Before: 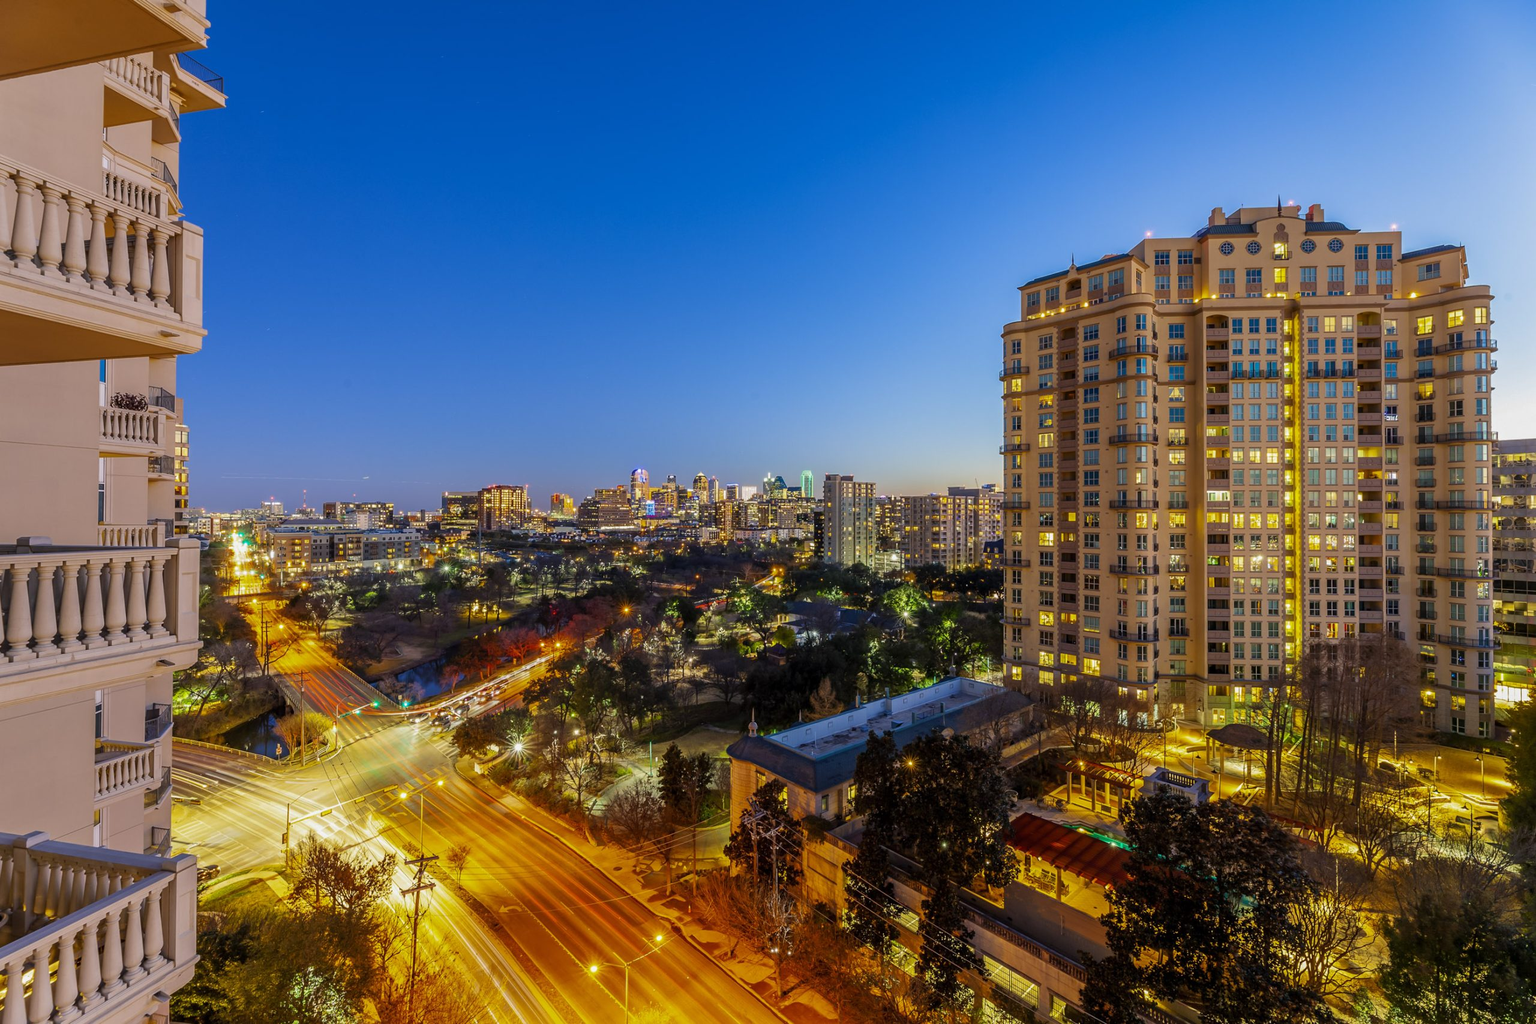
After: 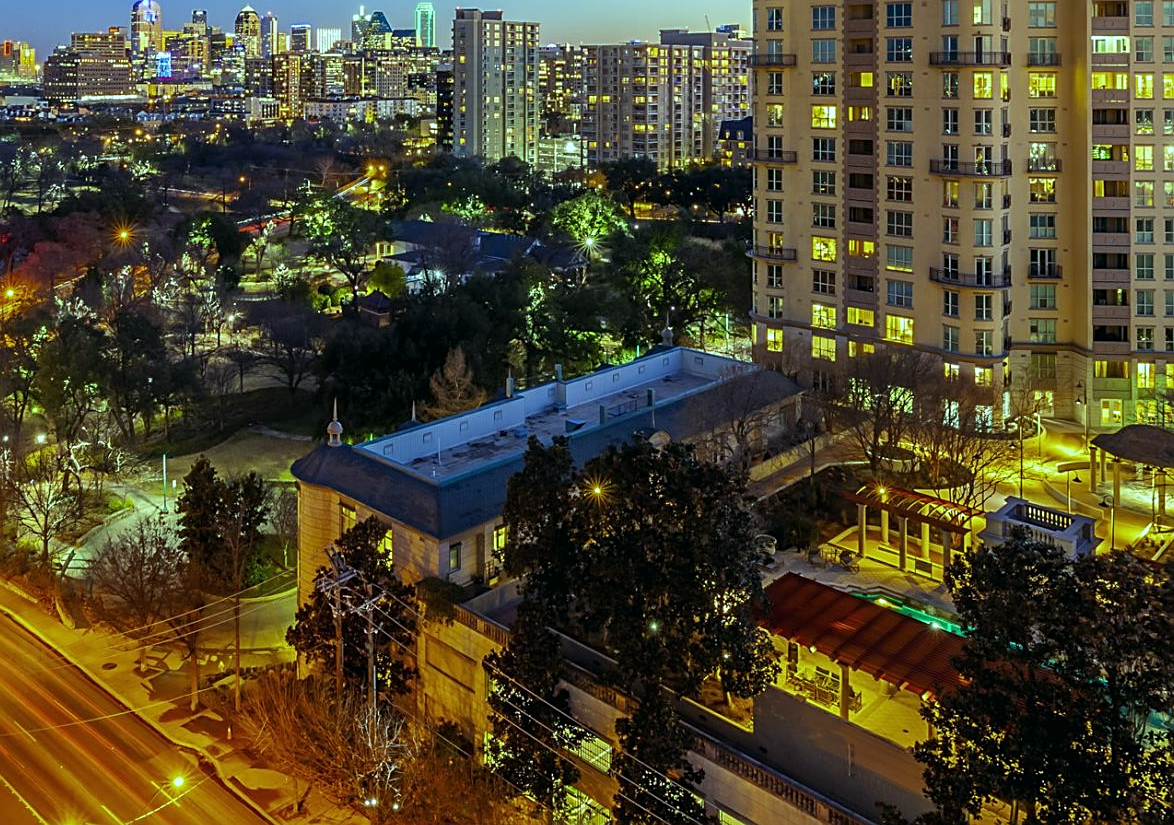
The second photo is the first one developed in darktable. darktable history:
color balance: mode lift, gamma, gain (sRGB), lift [0.997, 0.979, 1.021, 1.011], gamma [1, 1.084, 0.916, 0.998], gain [1, 0.87, 1.13, 1.101], contrast 4.55%, contrast fulcrum 38.24%, output saturation 104.09%
crop: left 35.976%, top 45.819%, right 18.162%, bottom 5.807%
sharpen: on, module defaults
